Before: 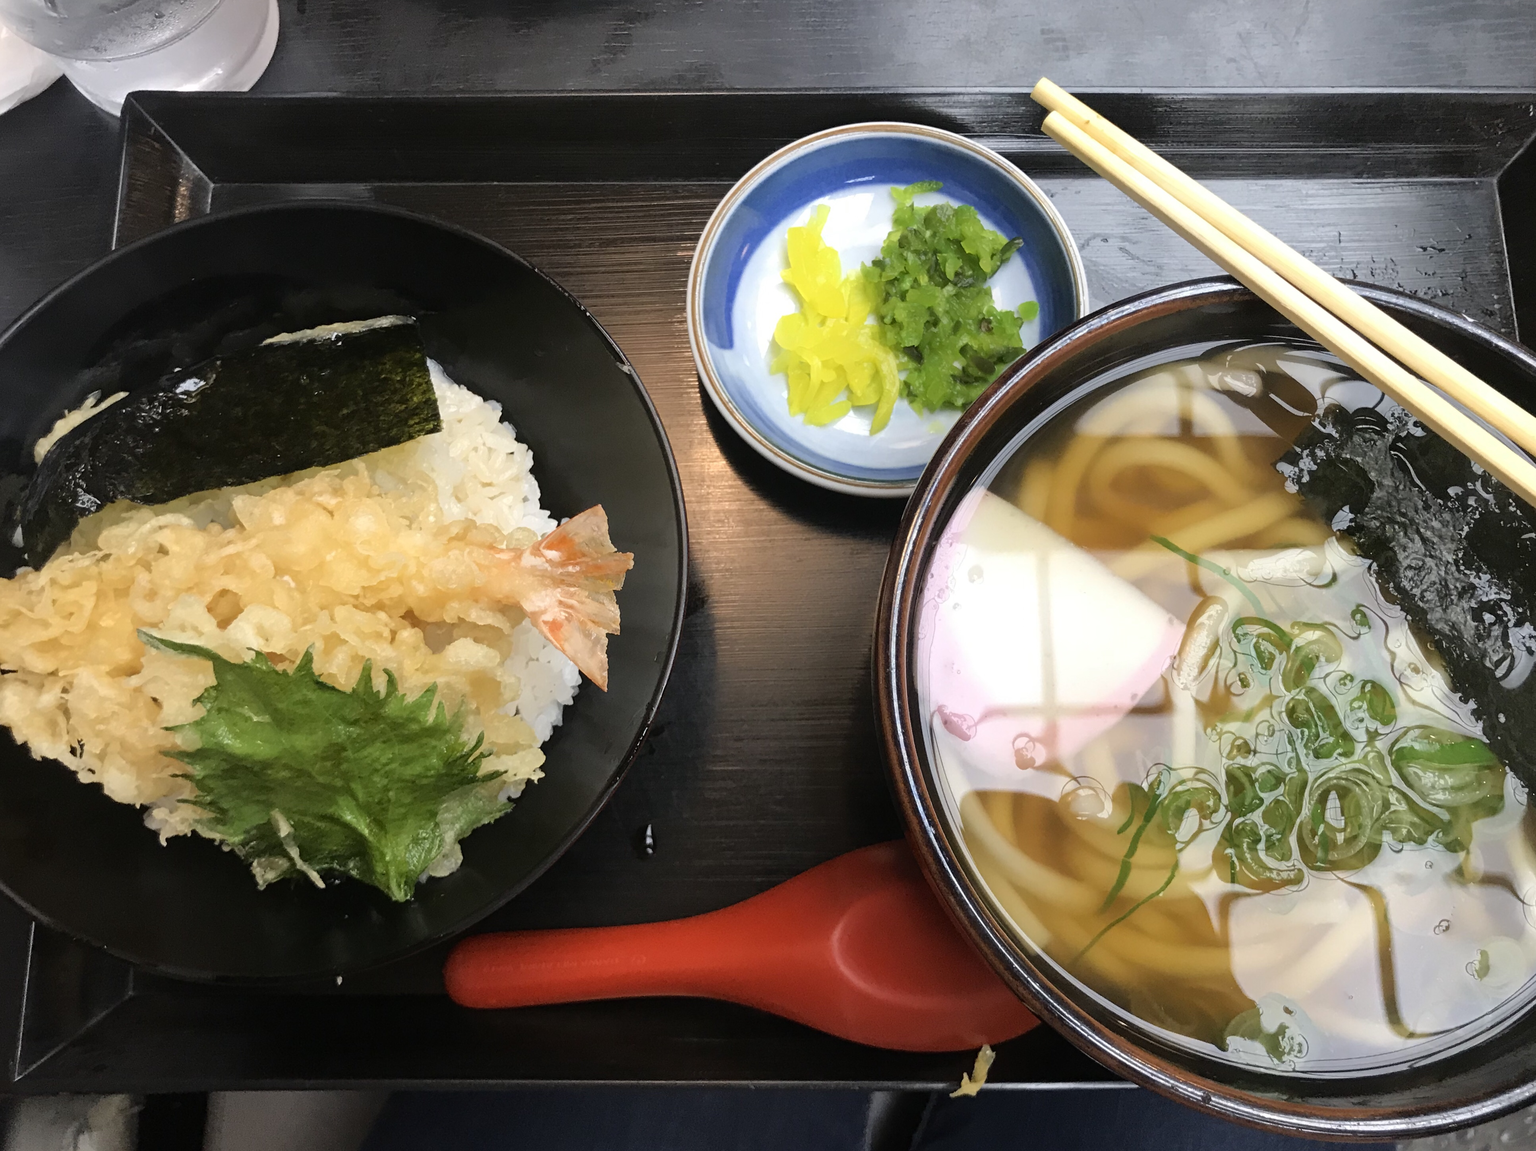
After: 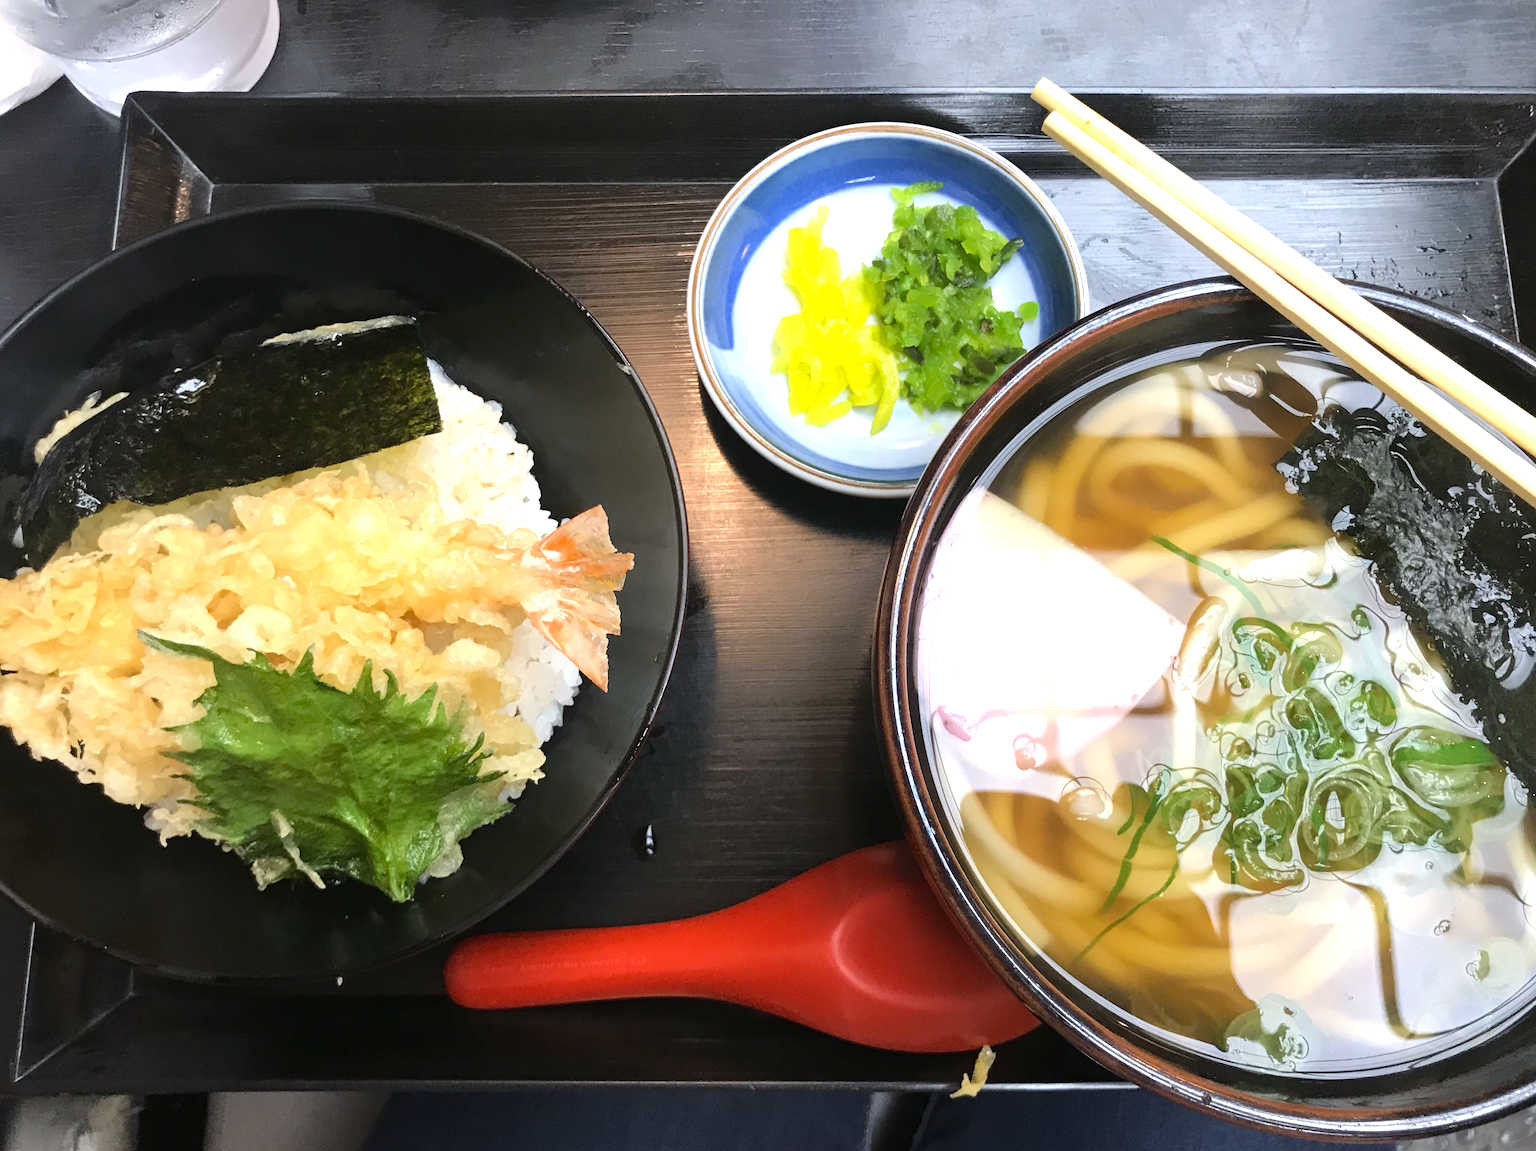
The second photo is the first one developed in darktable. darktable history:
white balance: red 0.98, blue 1.034
exposure: exposure 0.6 EV, compensate highlight preservation false
